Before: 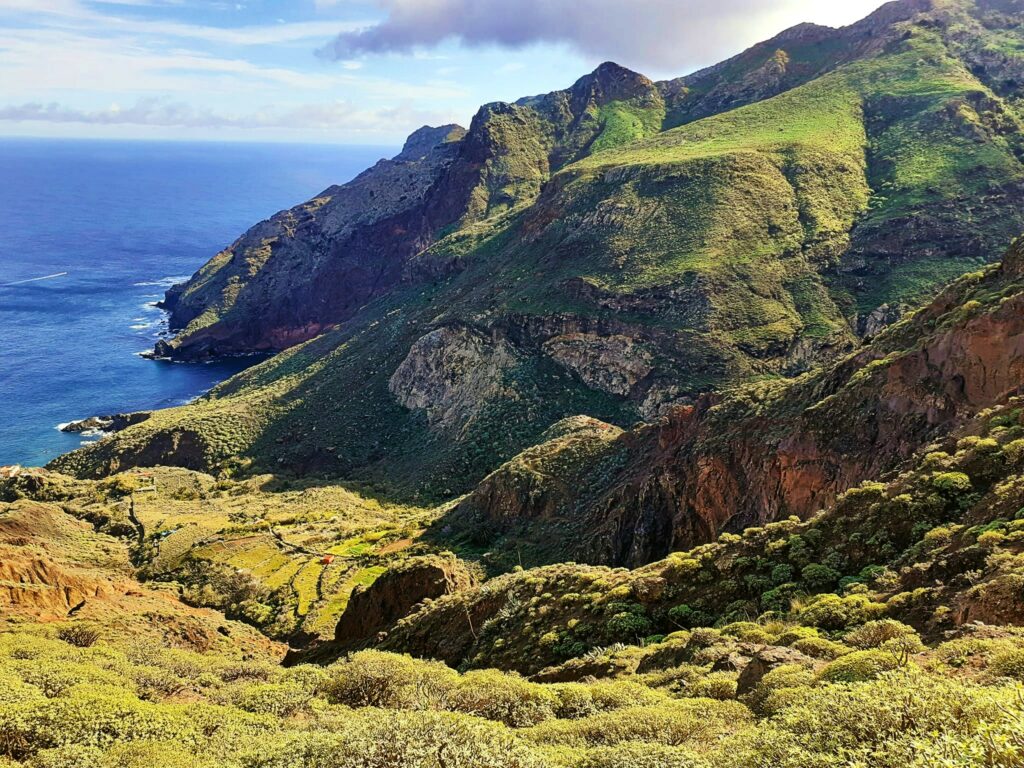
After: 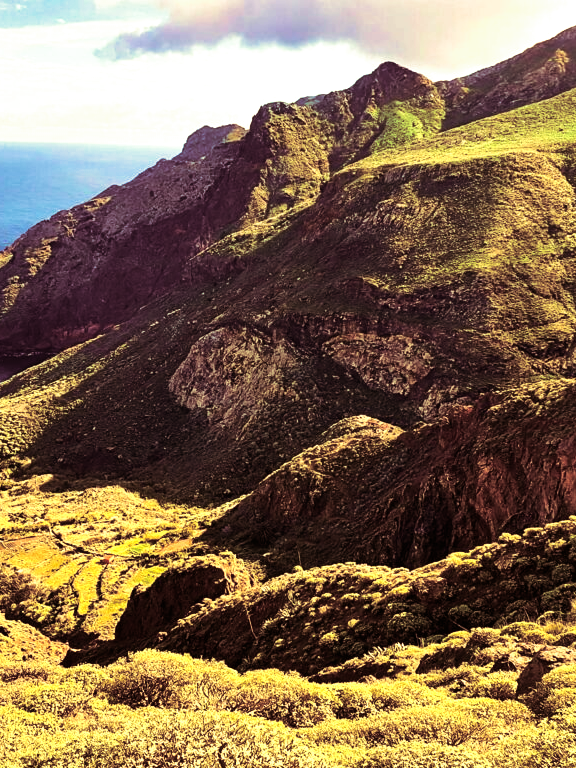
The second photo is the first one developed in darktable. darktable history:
crop: left 21.496%, right 22.254%
tone equalizer: -8 EV -0.75 EV, -7 EV -0.7 EV, -6 EV -0.6 EV, -5 EV -0.4 EV, -3 EV 0.4 EV, -2 EV 0.6 EV, -1 EV 0.7 EV, +0 EV 0.75 EV, edges refinement/feathering 500, mask exposure compensation -1.57 EV, preserve details no
velvia: strength 45%
split-toning: on, module defaults
white balance: red 1.123, blue 0.83
